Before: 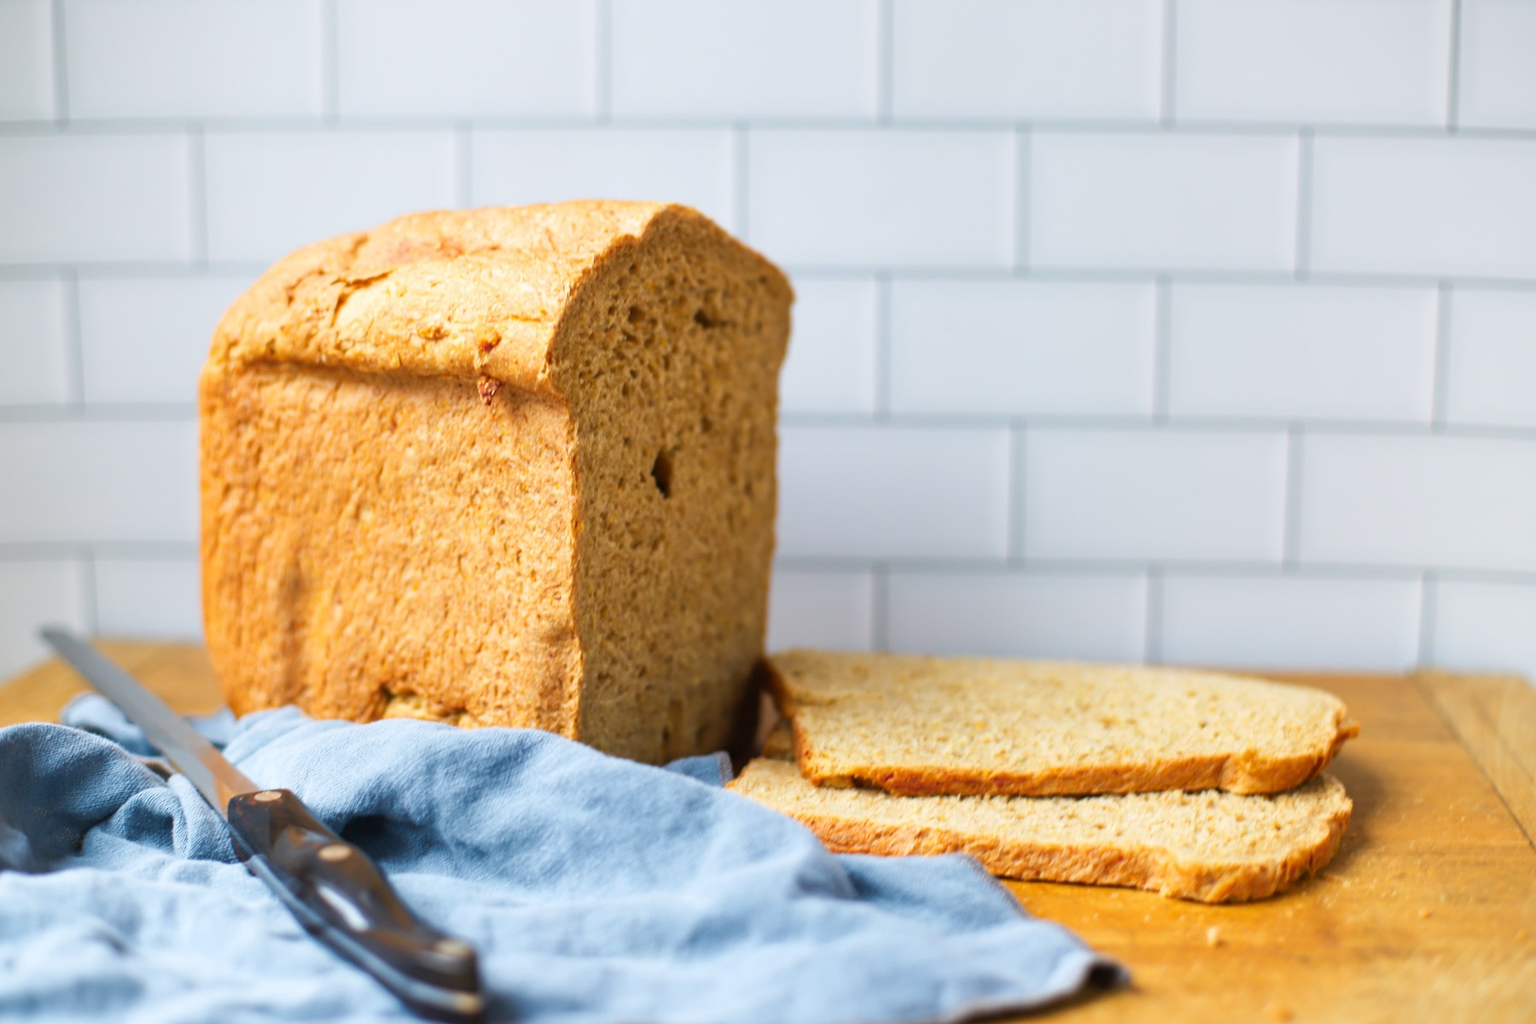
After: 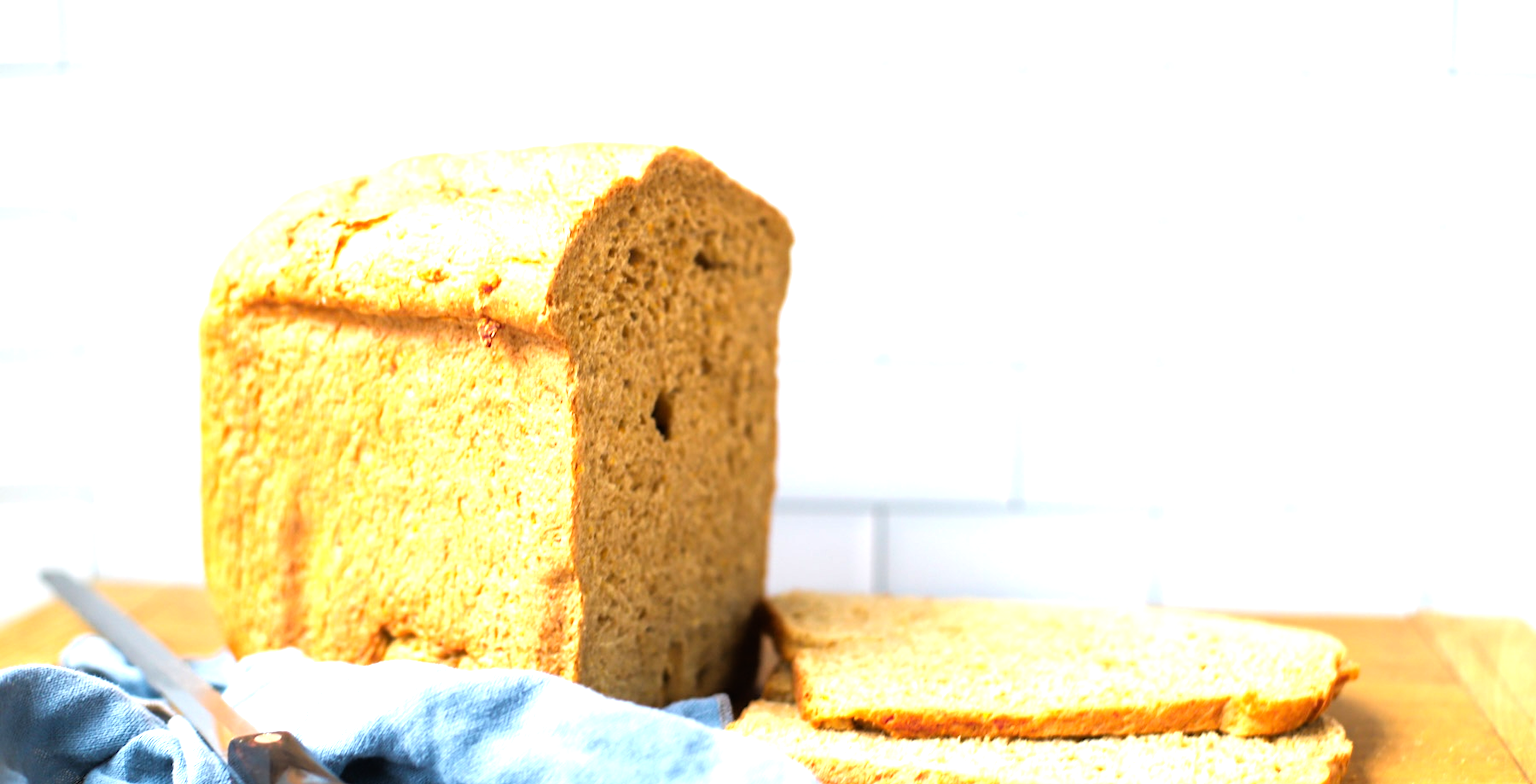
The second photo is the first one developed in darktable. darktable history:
tone equalizer: -8 EV -1.1 EV, -7 EV -0.999 EV, -6 EV -0.869 EV, -5 EV -0.563 EV, -3 EV 0.563 EV, -2 EV 0.858 EV, -1 EV 0.99 EV, +0 EV 1.07 EV
crop: top 5.718%, bottom 17.689%
